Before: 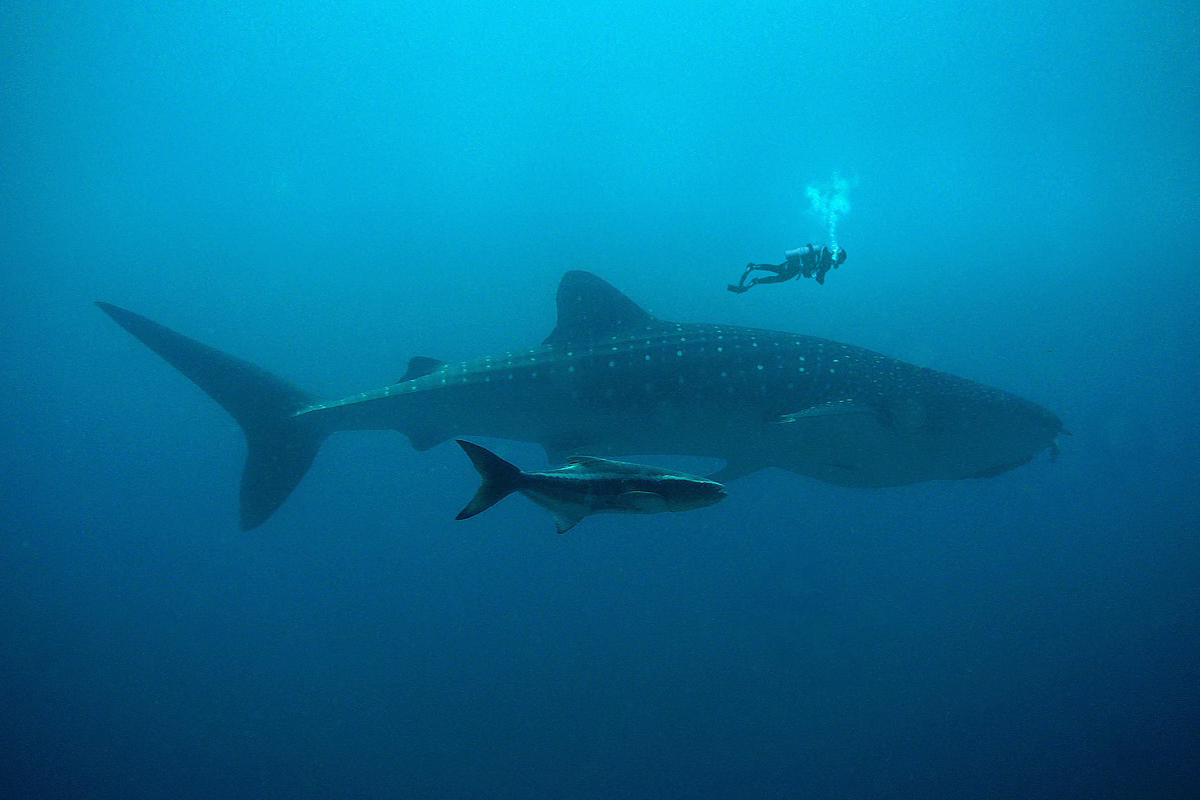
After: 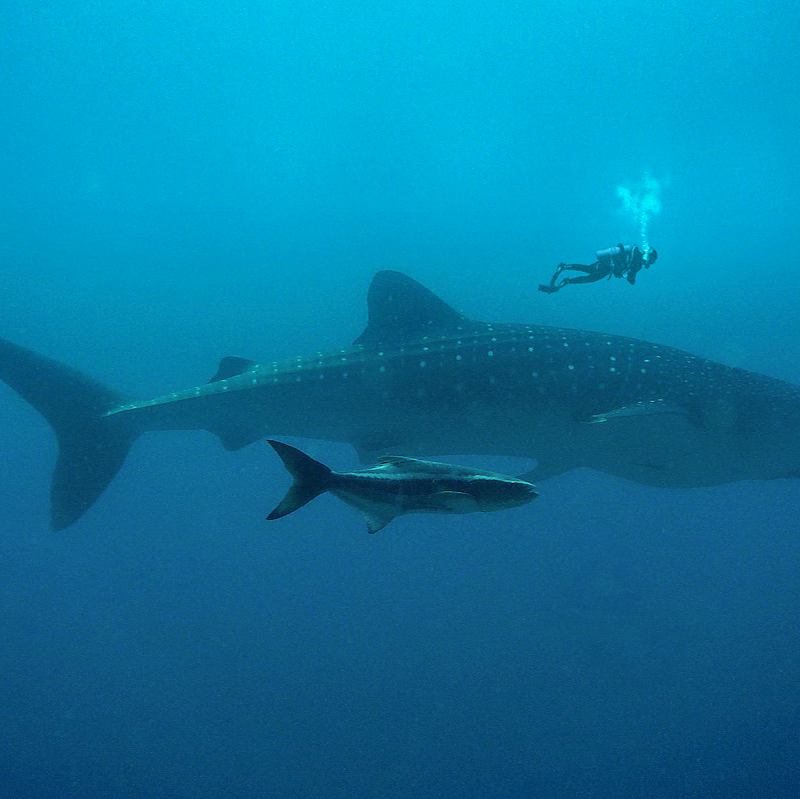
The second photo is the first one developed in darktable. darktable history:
shadows and highlights: soften with gaussian
crop and rotate: left 15.754%, right 17.579%
